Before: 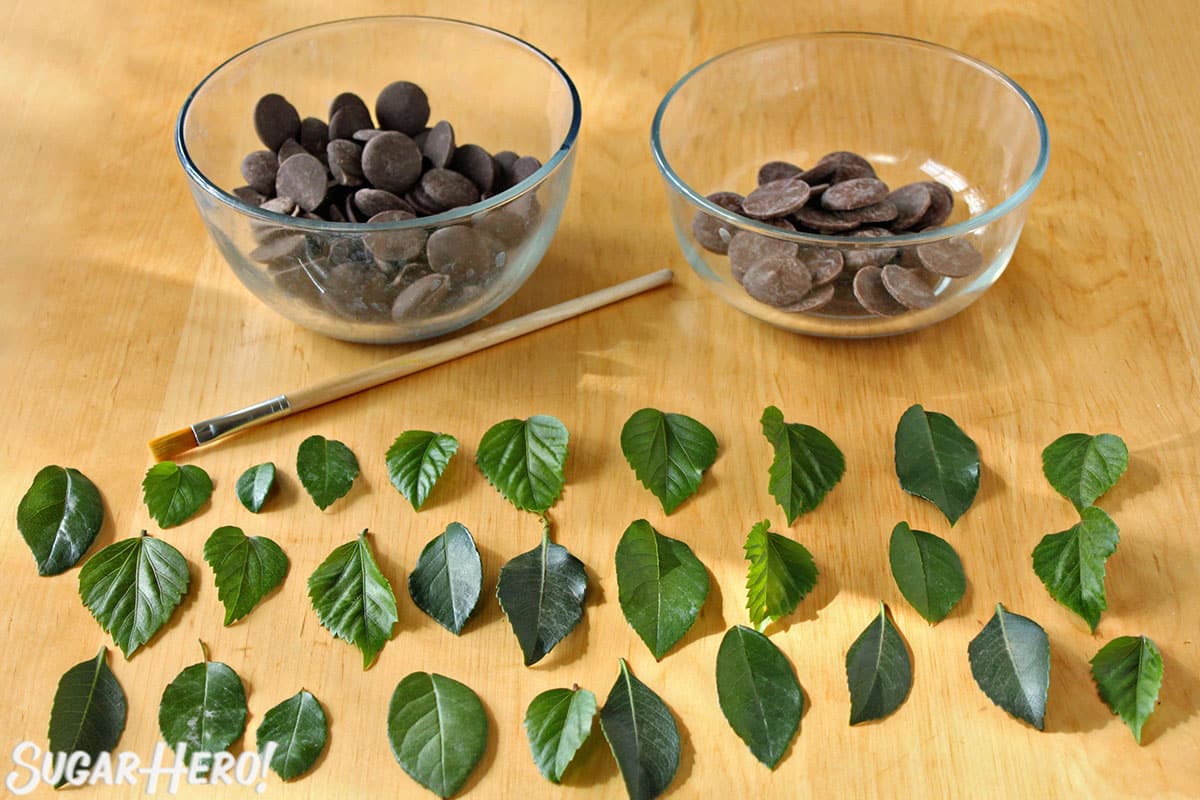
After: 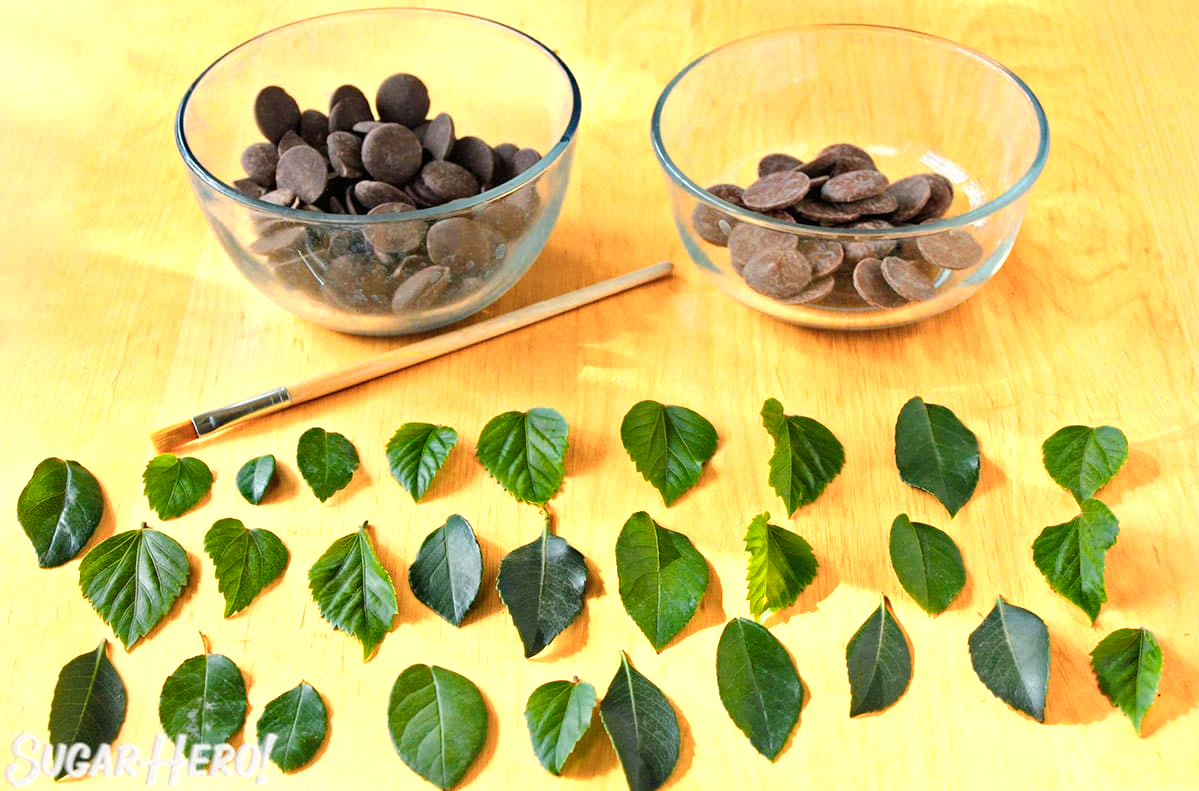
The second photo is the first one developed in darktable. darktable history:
crop: top 1.049%, right 0.001%
shadows and highlights: radius 331.84, shadows 53.55, highlights -100, compress 94.63%, highlights color adjustment 73.23%, soften with gaussian
color zones: curves: ch0 [(0.018, 0.548) (0.224, 0.64) (0.425, 0.447) (0.675, 0.575) (0.732, 0.579)]; ch1 [(0.066, 0.487) (0.25, 0.5) (0.404, 0.43) (0.75, 0.421) (0.956, 0.421)]; ch2 [(0.044, 0.561) (0.215, 0.465) (0.399, 0.544) (0.465, 0.548) (0.614, 0.447) (0.724, 0.43) (0.882, 0.623) (0.956, 0.632)]
color balance rgb: perceptual saturation grading › global saturation 25%, perceptual brilliance grading › mid-tones 10%, perceptual brilliance grading › shadows 15%, global vibrance 20%
